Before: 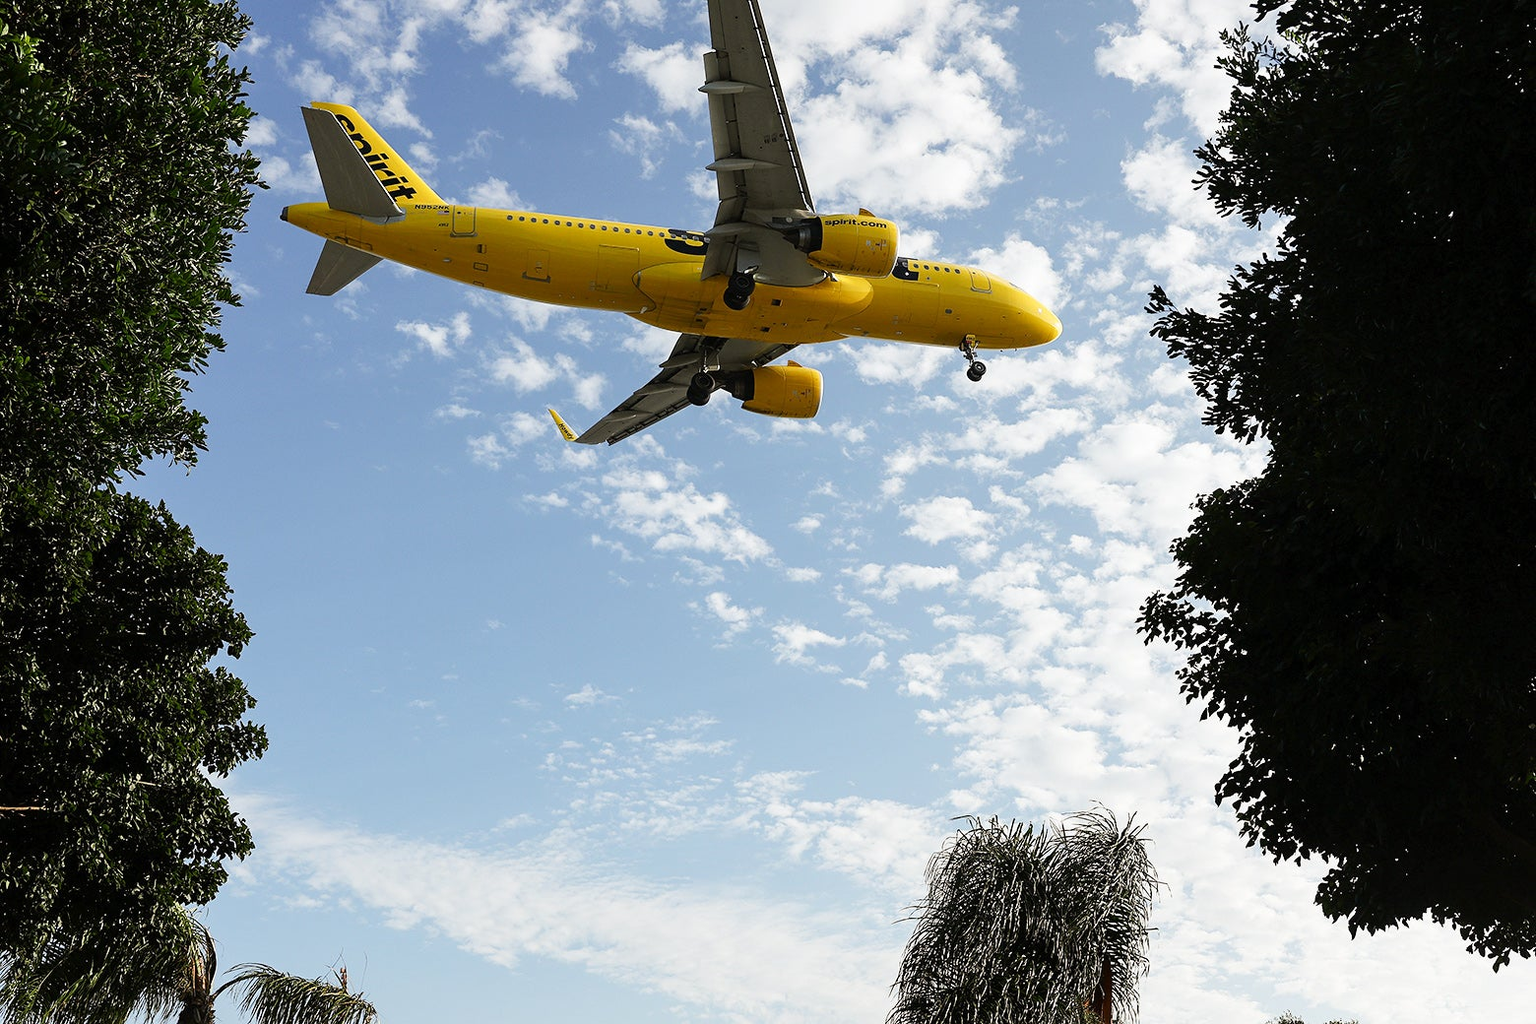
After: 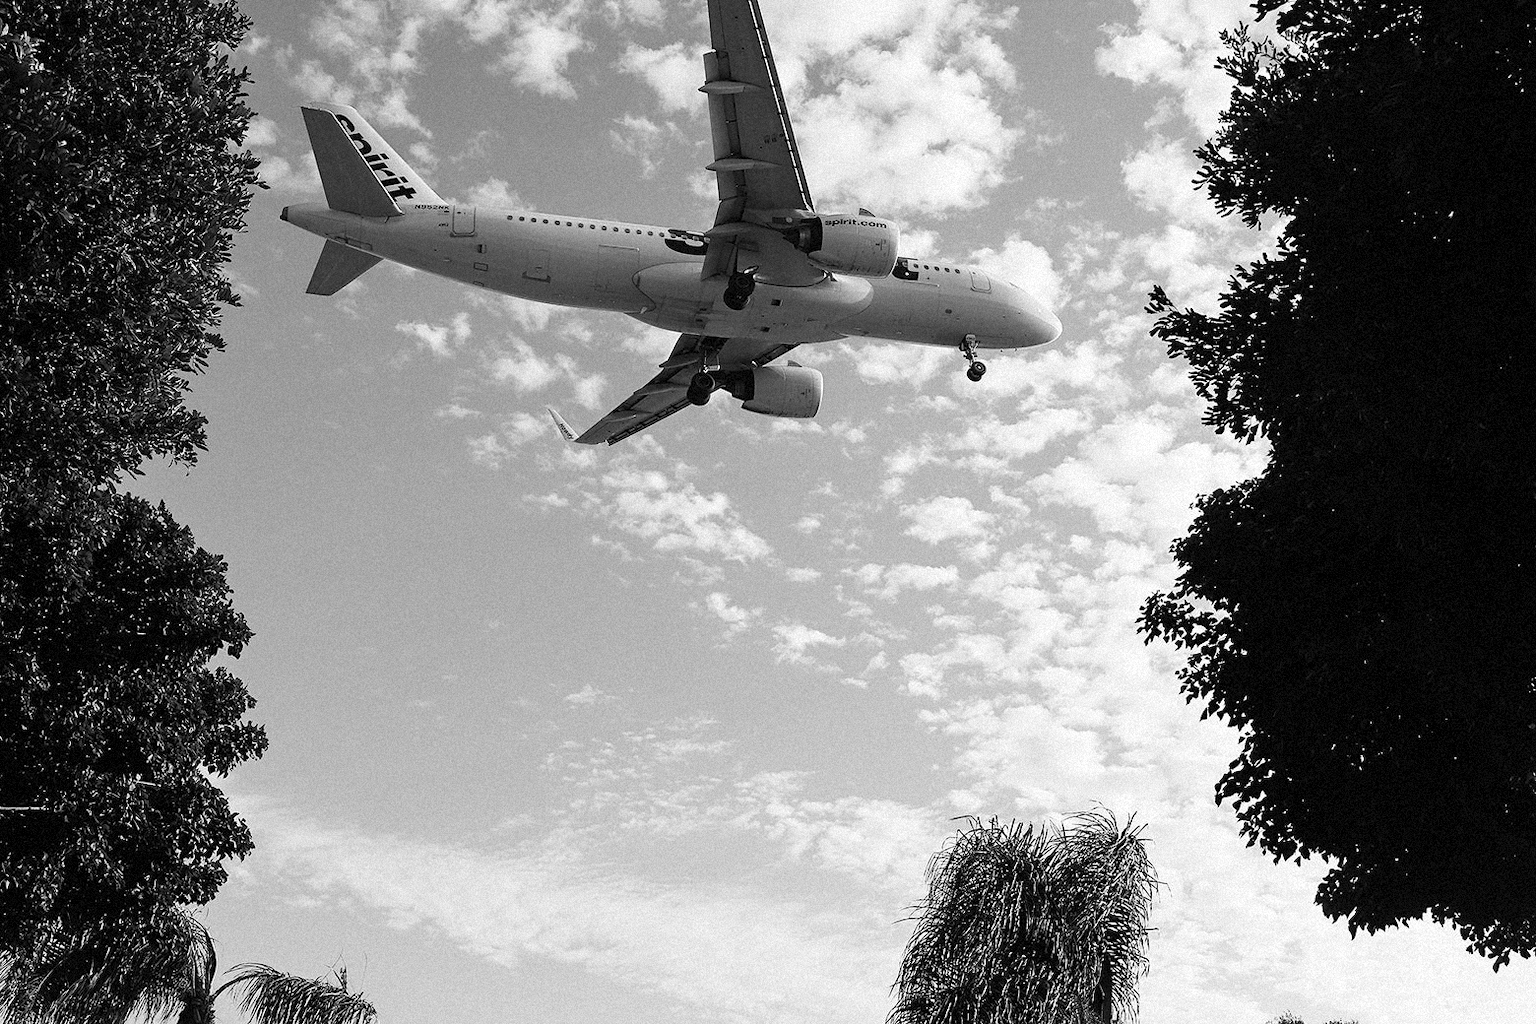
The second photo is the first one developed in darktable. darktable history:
monochrome: a 2.21, b -1.33, size 2.2
grain: mid-tones bias 0%
